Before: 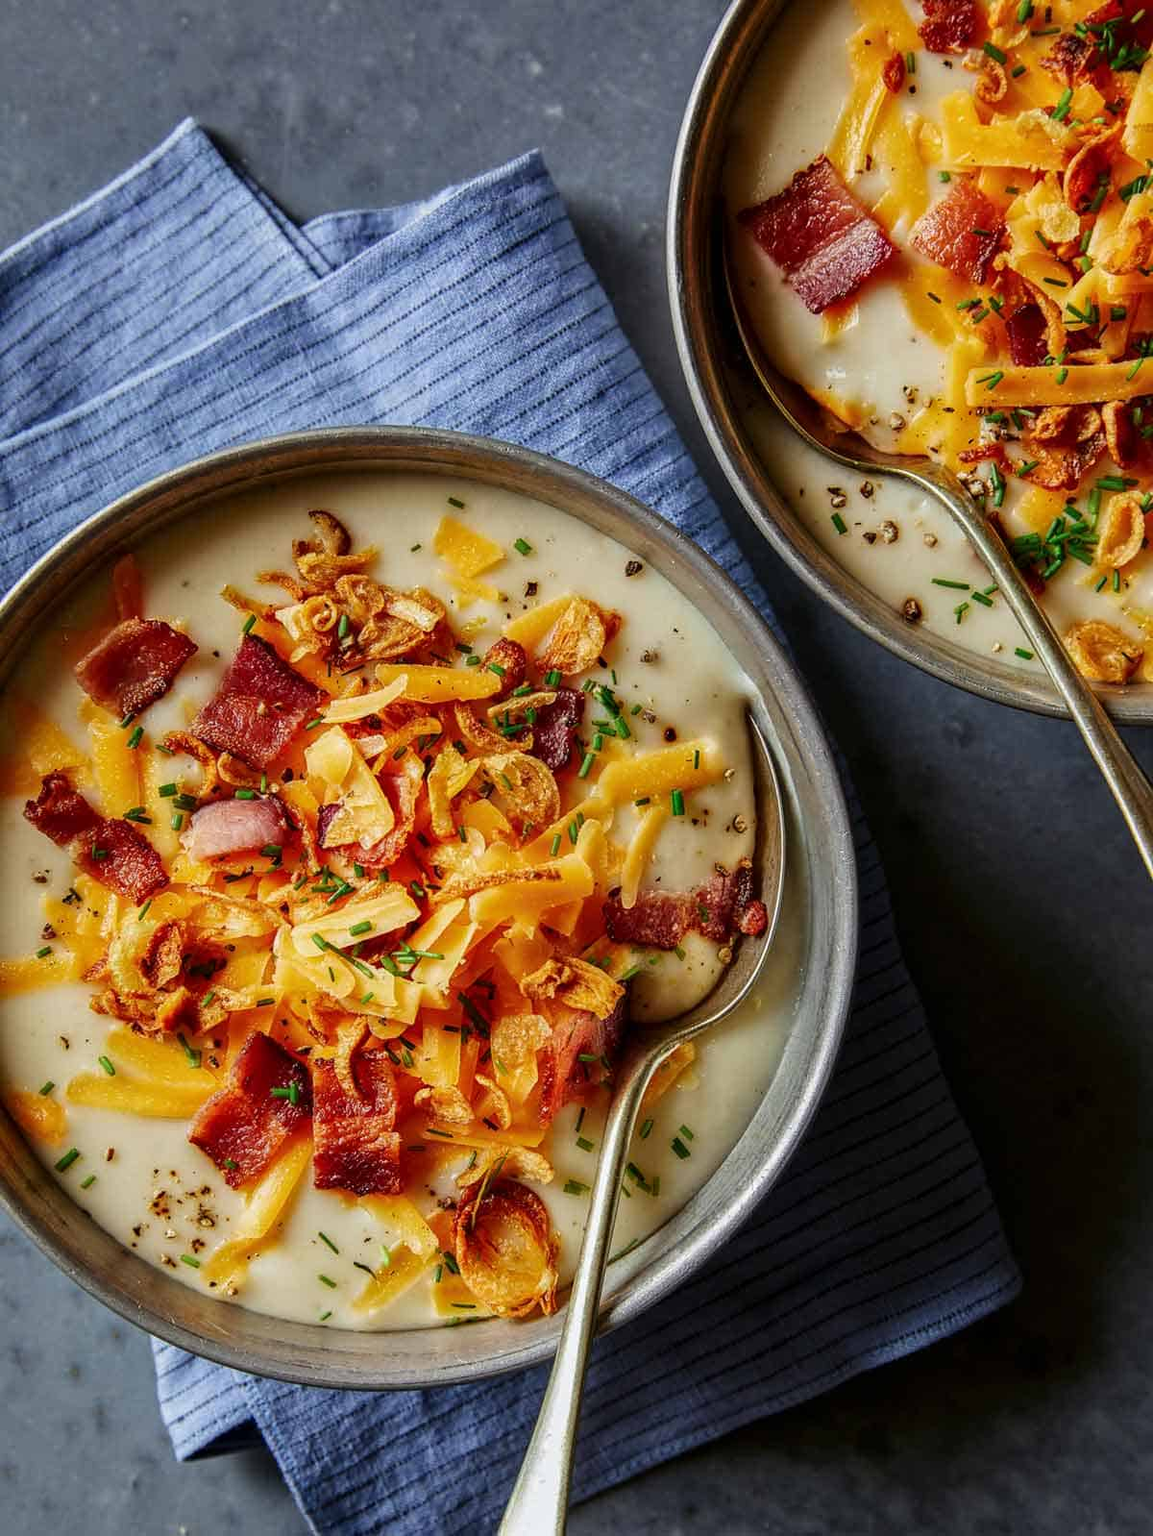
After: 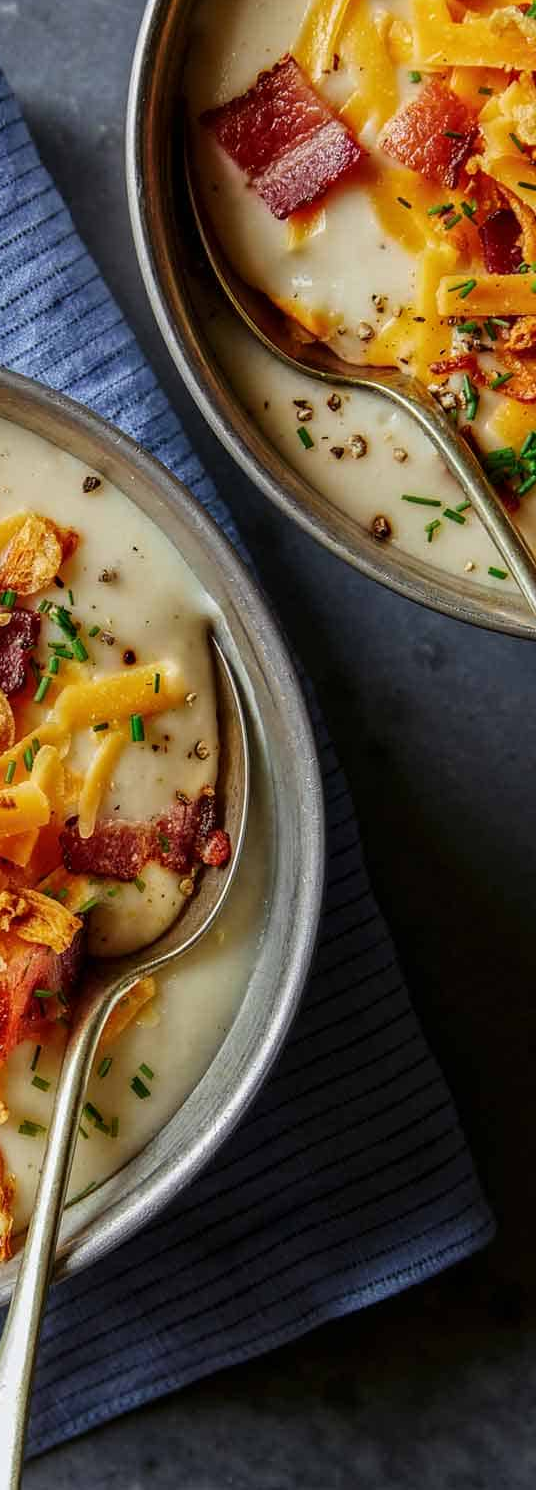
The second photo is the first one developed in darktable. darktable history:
crop: left 47.339%, top 6.756%, right 7.932%
